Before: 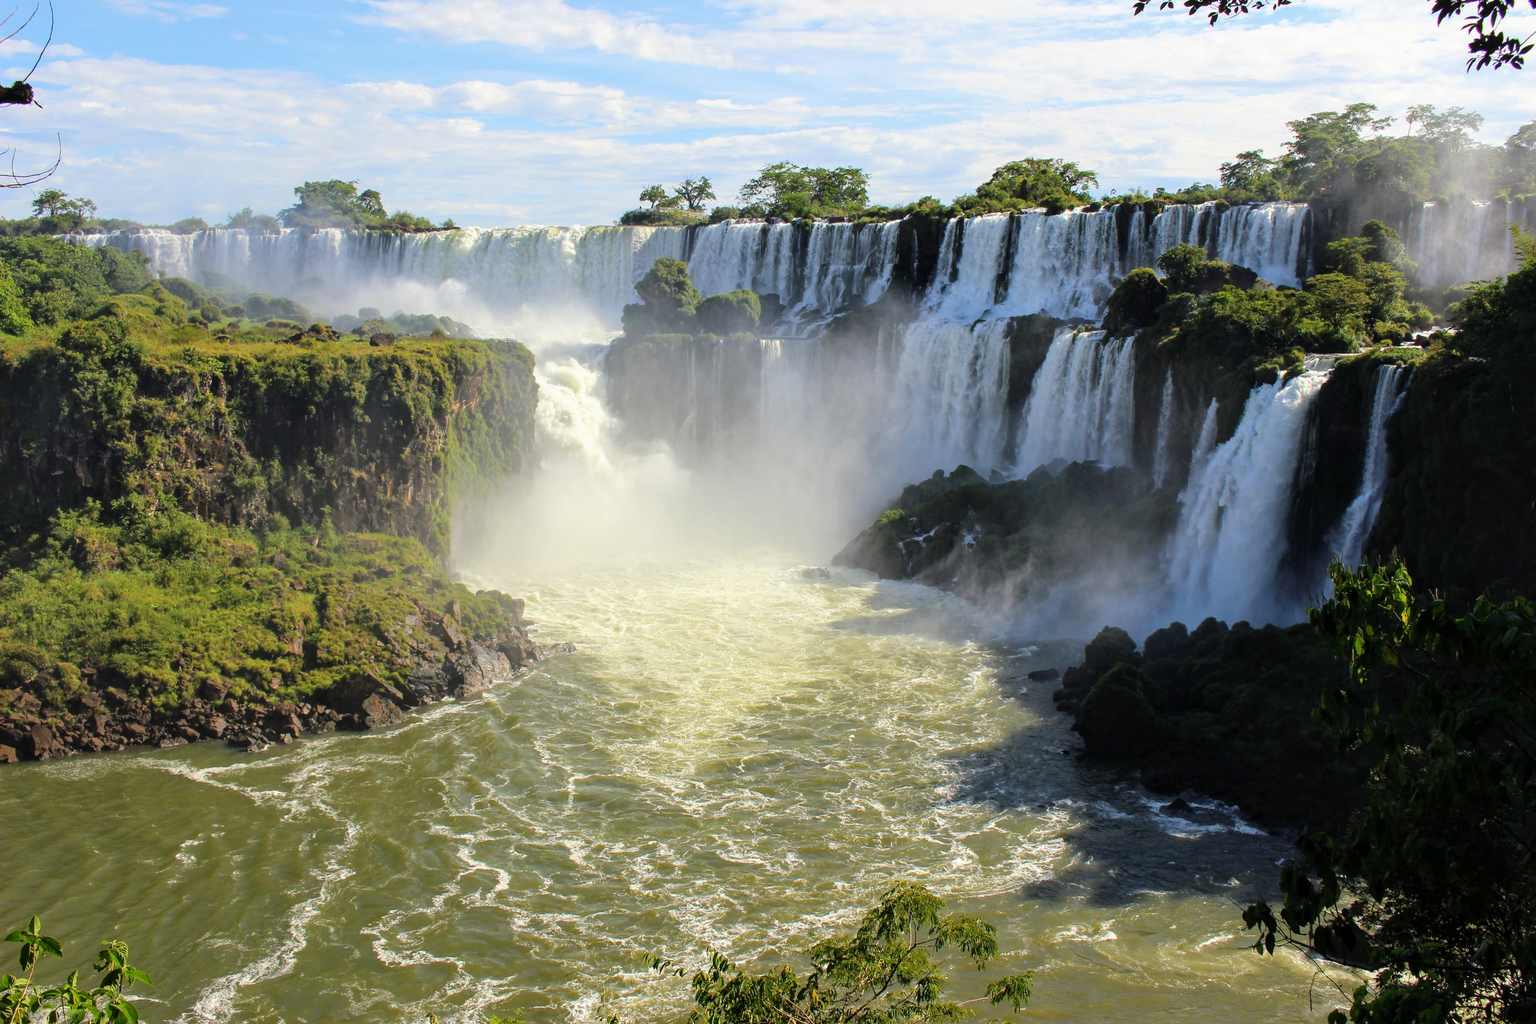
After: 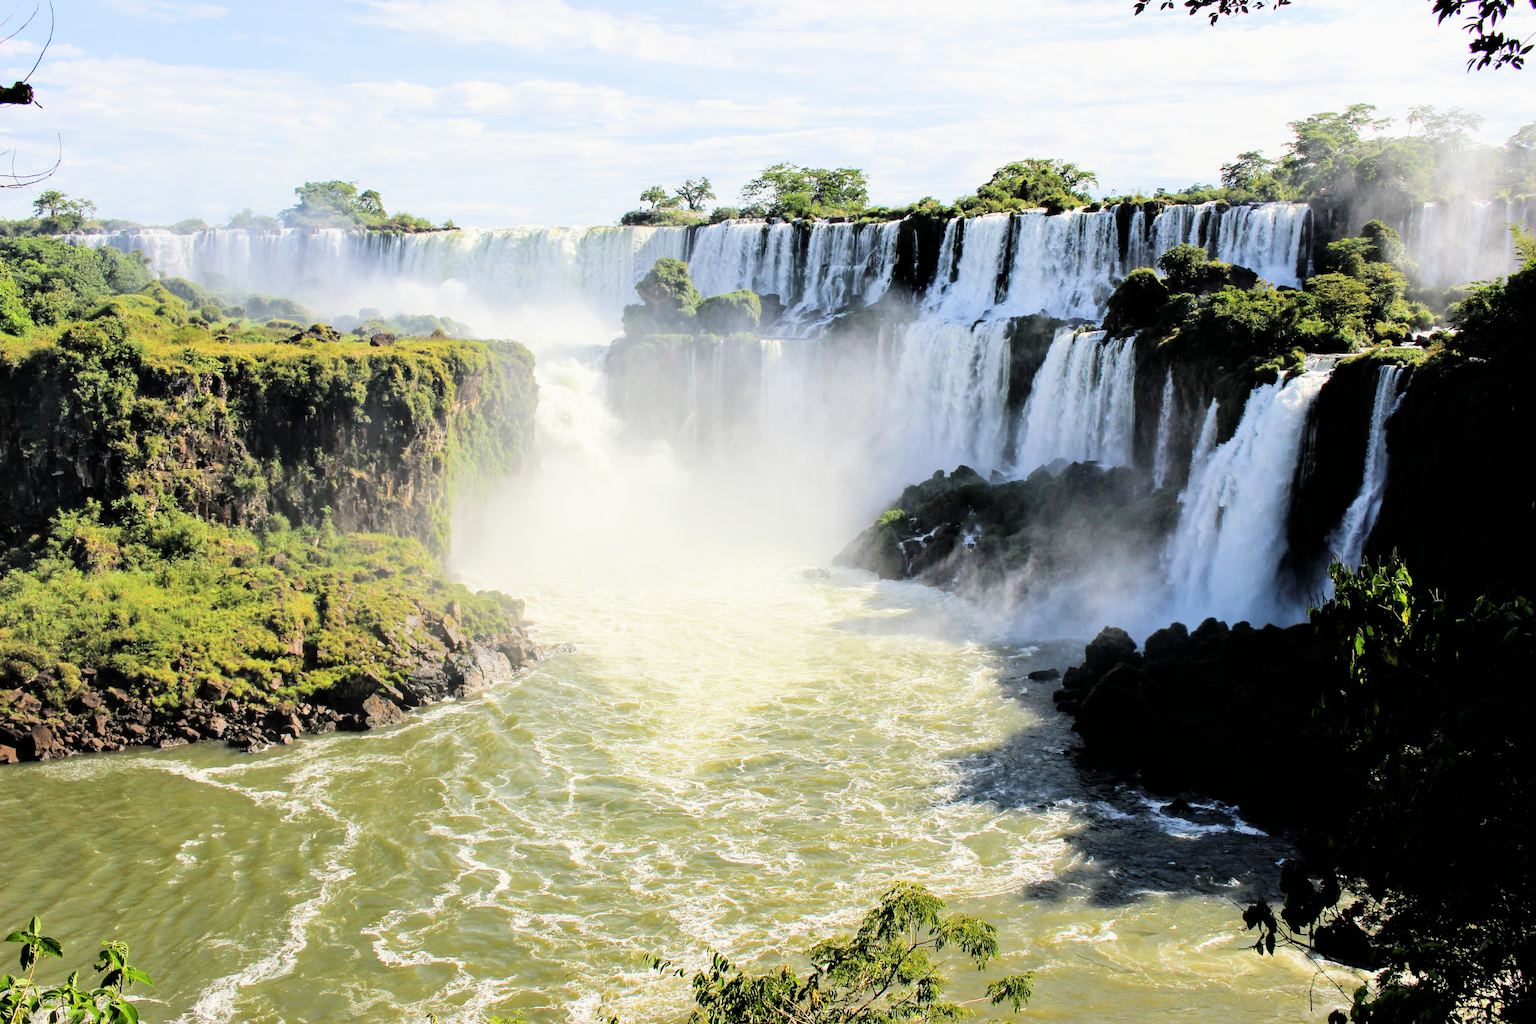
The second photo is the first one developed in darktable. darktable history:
exposure: black level correction 0, exposure 1 EV, compensate exposure bias true, compensate highlight preservation false
filmic rgb: black relative exposure -5 EV, hardness 2.88, contrast 1.3, highlights saturation mix -30%
